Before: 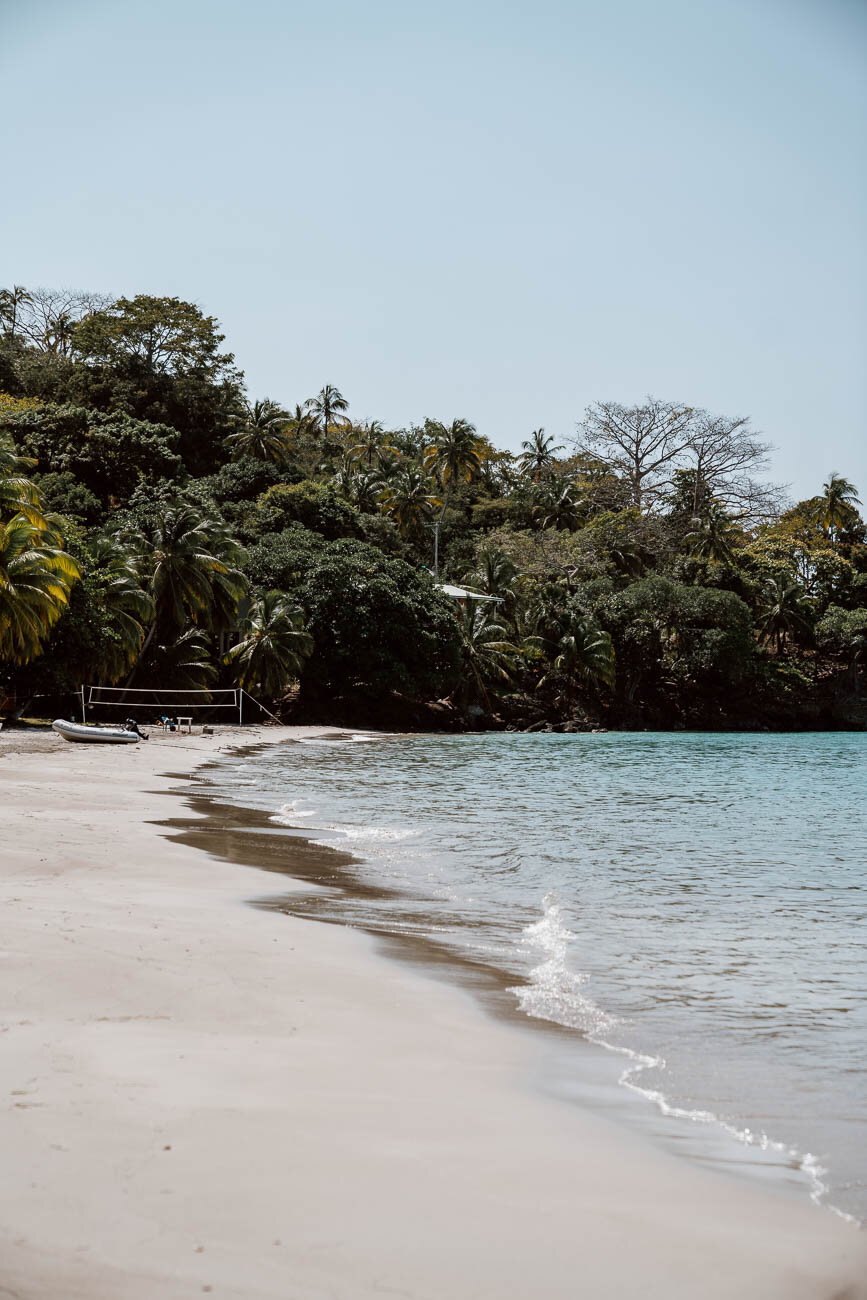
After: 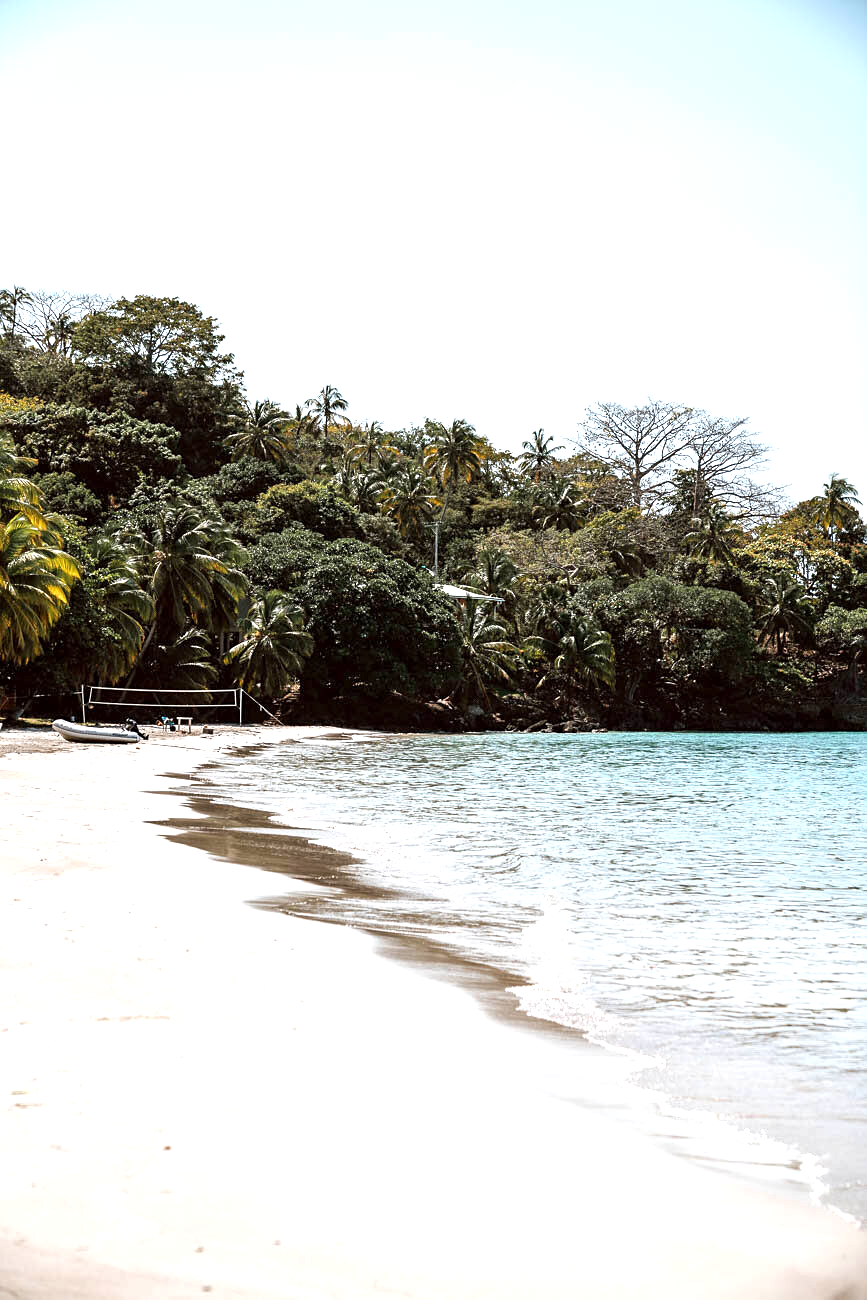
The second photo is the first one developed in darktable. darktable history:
sharpen: amount 0.2
local contrast: highlights 100%, shadows 100%, detail 120%, midtone range 0.2
exposure: black level correction 0, exposure 1 EV, compensate exposure bias true, compensate highlight preservation false
